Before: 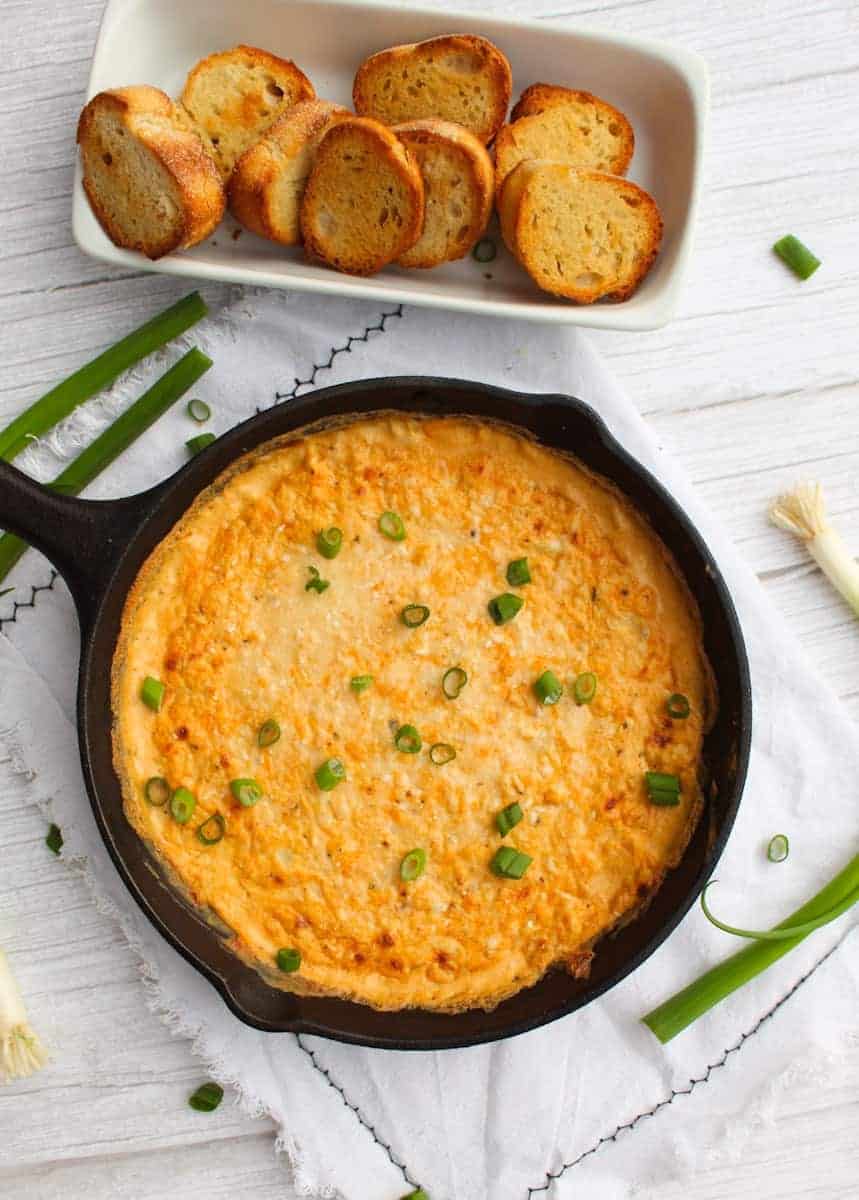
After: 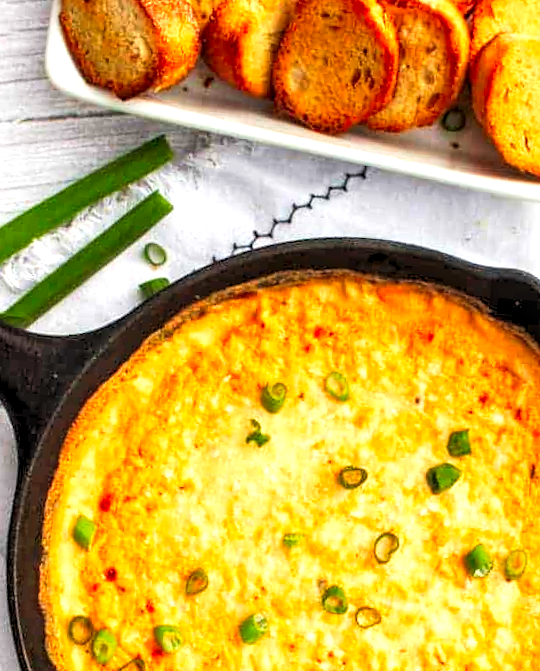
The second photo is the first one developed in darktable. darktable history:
local contrast: detail 144%
tone curve: curves: ch0 [(0, 0) (0.003, 0.003) (0.011, 0.011) (0.025, 0.022) (0.044, 0.039) (0.069, 0.055) (0.1, 0.074) (0.136, 0.101) (0.177, 0.134) (0.224, 0.171) (0.277, 0.216) (0.335, 0.277) (0.399, 0.345) (0.468, 0.427) (0.543, 0.526) (0.623, 0.636) (0.709, 0.731) (0.801, 0.822) (0.898, 0.917) (1, 1)], preserve colors none
crop and rotate: angle -4.99°, left 2.122%, top 6.945%, right 27.566%, bottom 30.519%
levels: levels [0.036, 0.364, 0.827]
